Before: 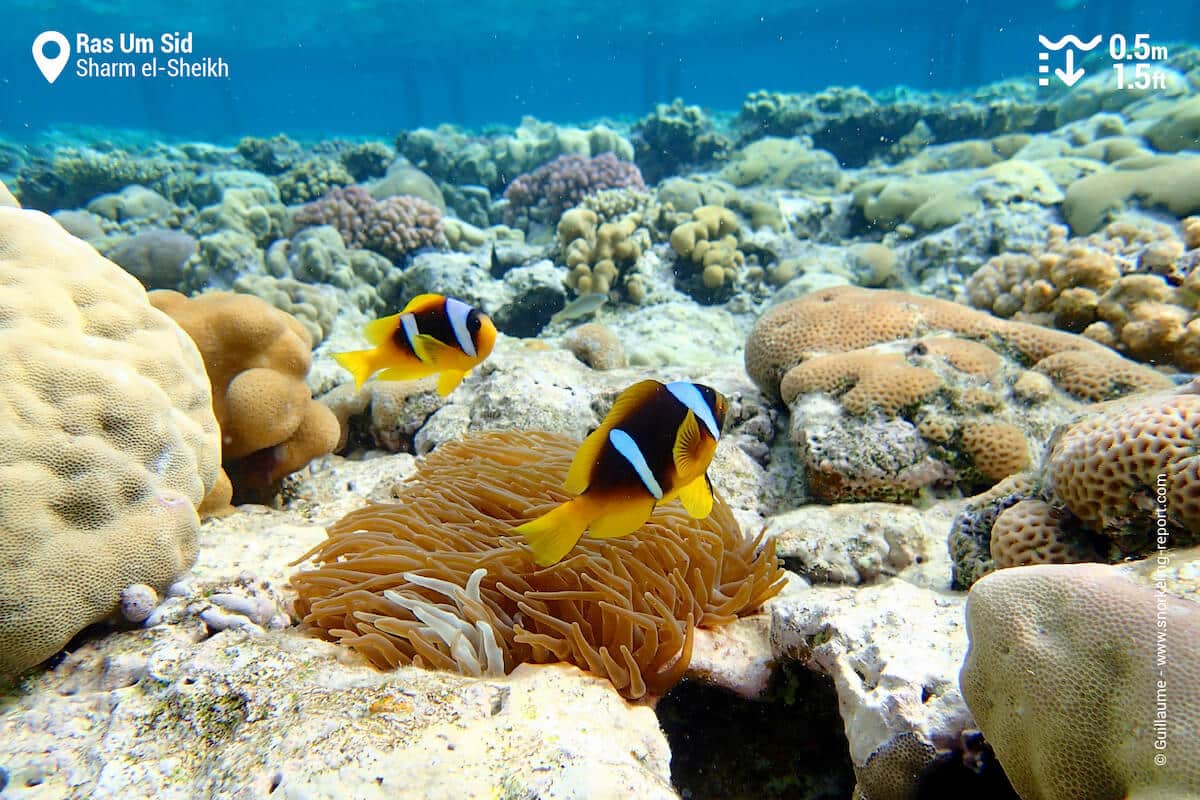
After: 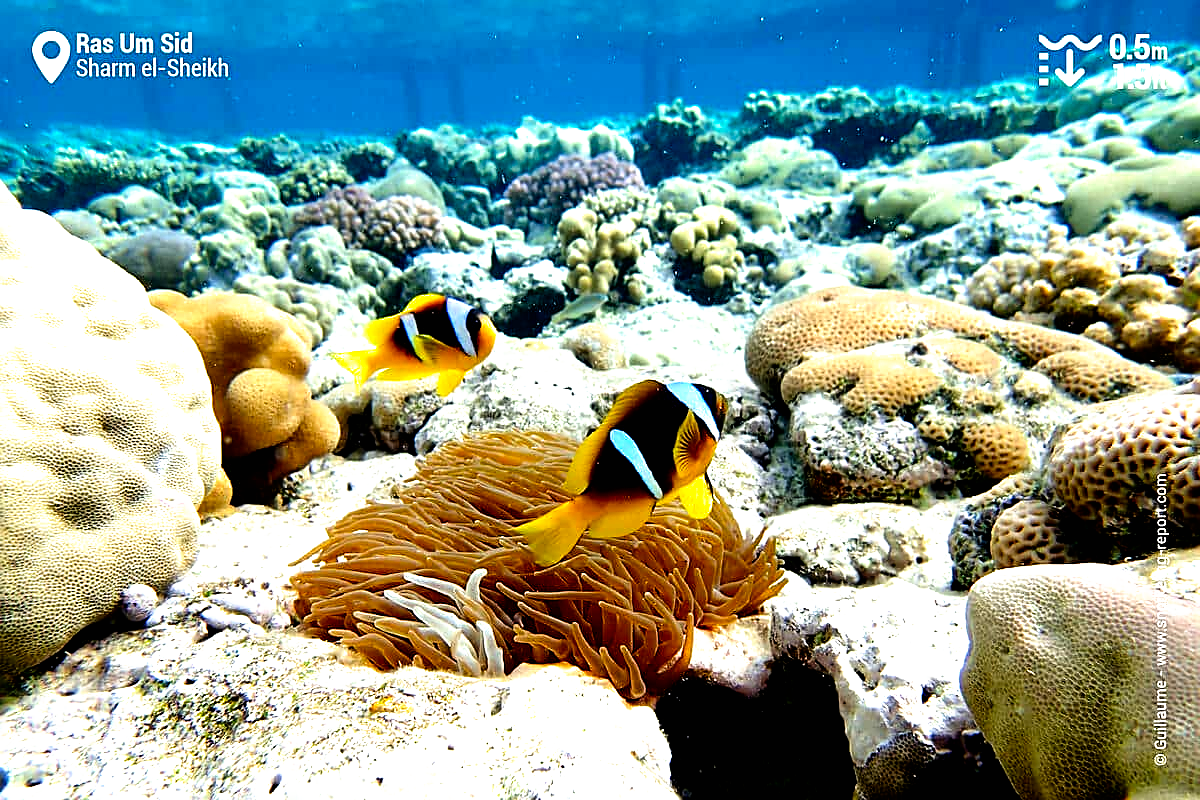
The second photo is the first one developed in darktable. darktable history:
filmic rgb: black relative exposure -8.2 EV, white relative exposure 2.2 EV, threshold 3 EV, hardness 7.11, latitude 85.74%, contrast 1.696, highlights saturation mix -4%, shadows ↔ highlights balance -2.69%, preserve chrominance no, color science v5 (2021), contrast in shadows safe, contrast in highlights safe, enable highlight reconstruction true
sharpen: on, module defaults
